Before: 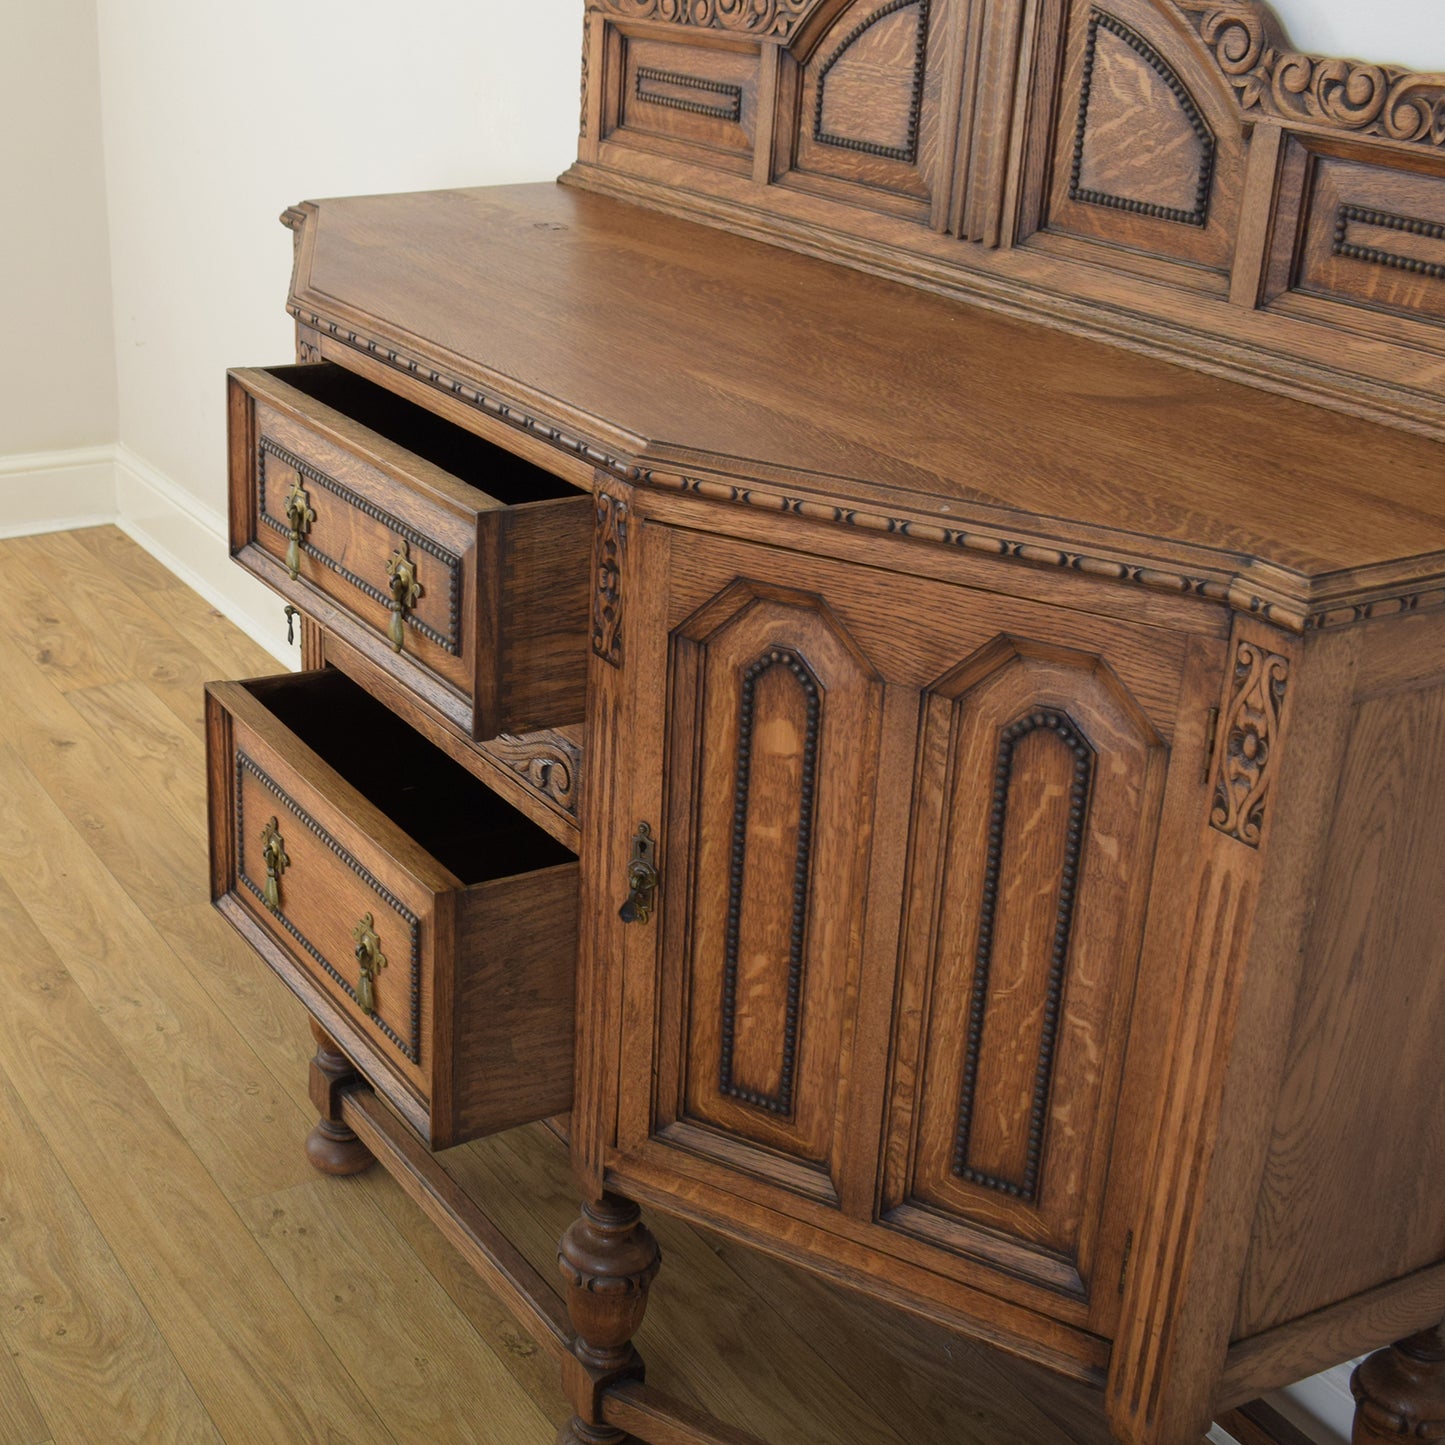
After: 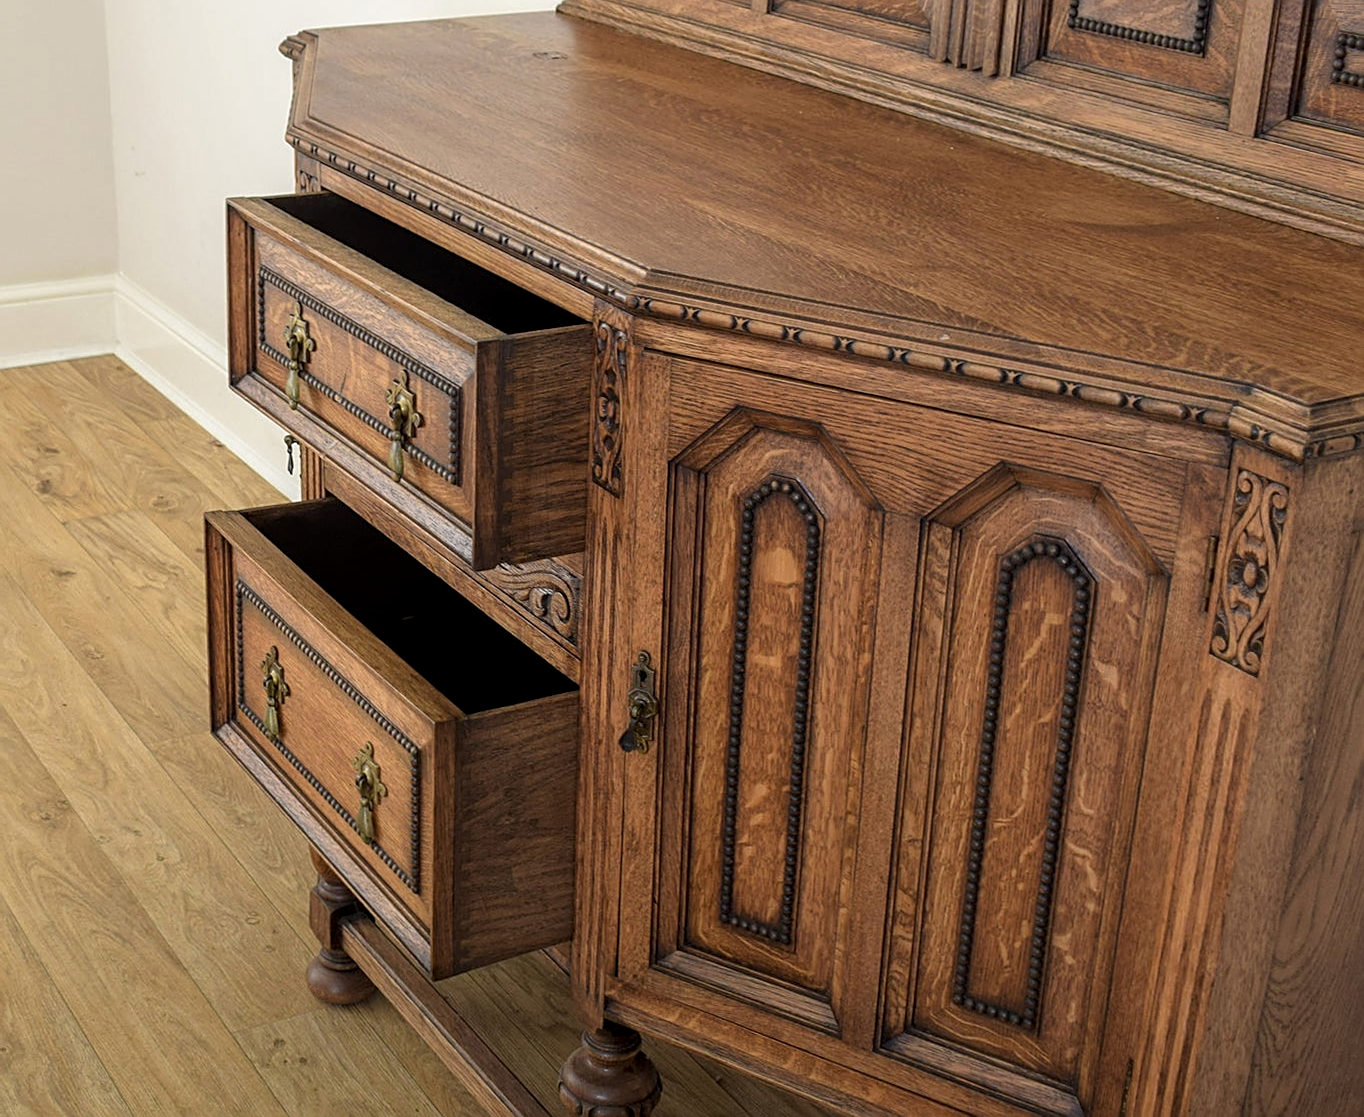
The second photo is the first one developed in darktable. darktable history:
exposure: exposure 0.075 EV, compensate exposure bias true, compensate highlight preservation false
crop and rotate: angle 0.079°, top 11.814%, right 5.46%, bottom 10.774%
sharpen: amount 0.595
local contrast: detail 130%
